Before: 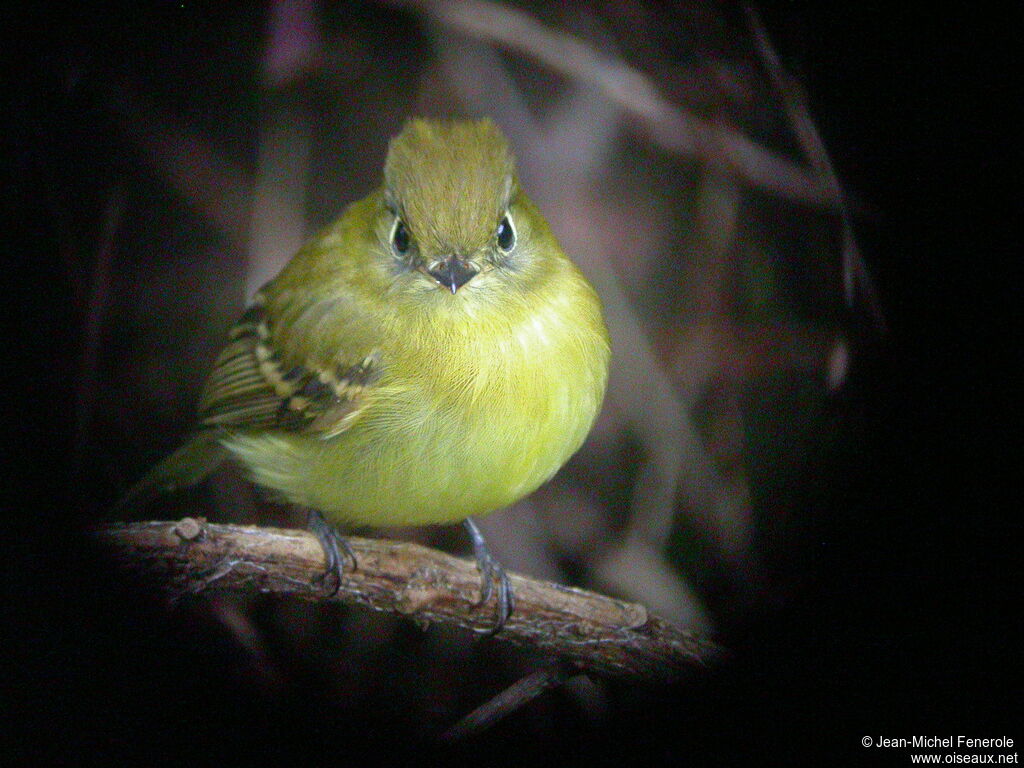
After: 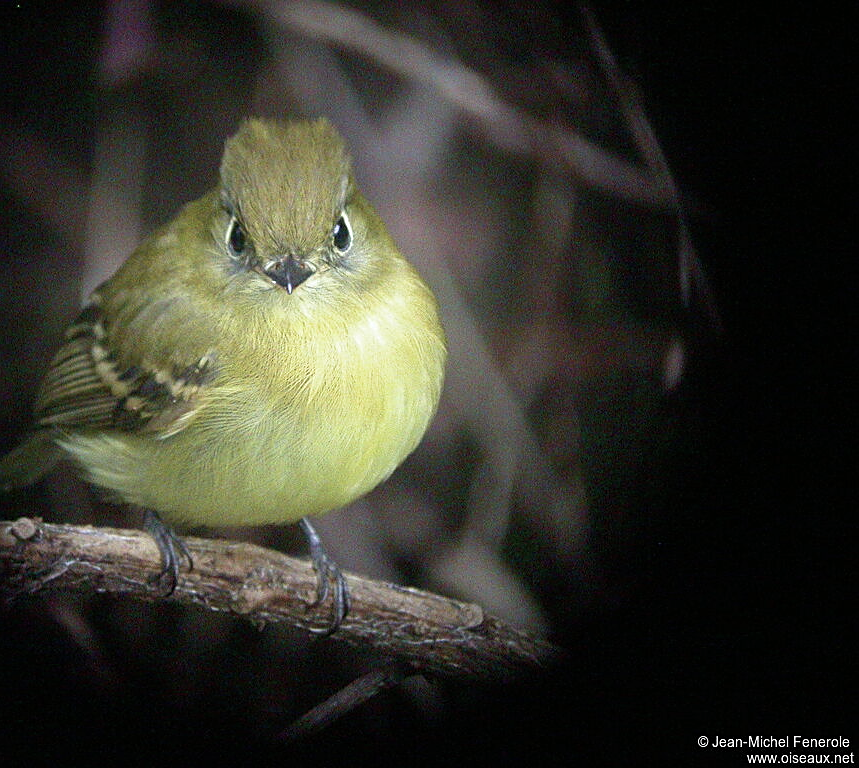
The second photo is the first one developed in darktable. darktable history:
contrast brightness saturation: contrast 0.096, saturation -0.374
sharpen: on, module defaults
crop: left 16.075%
velvia: on, module defaults
